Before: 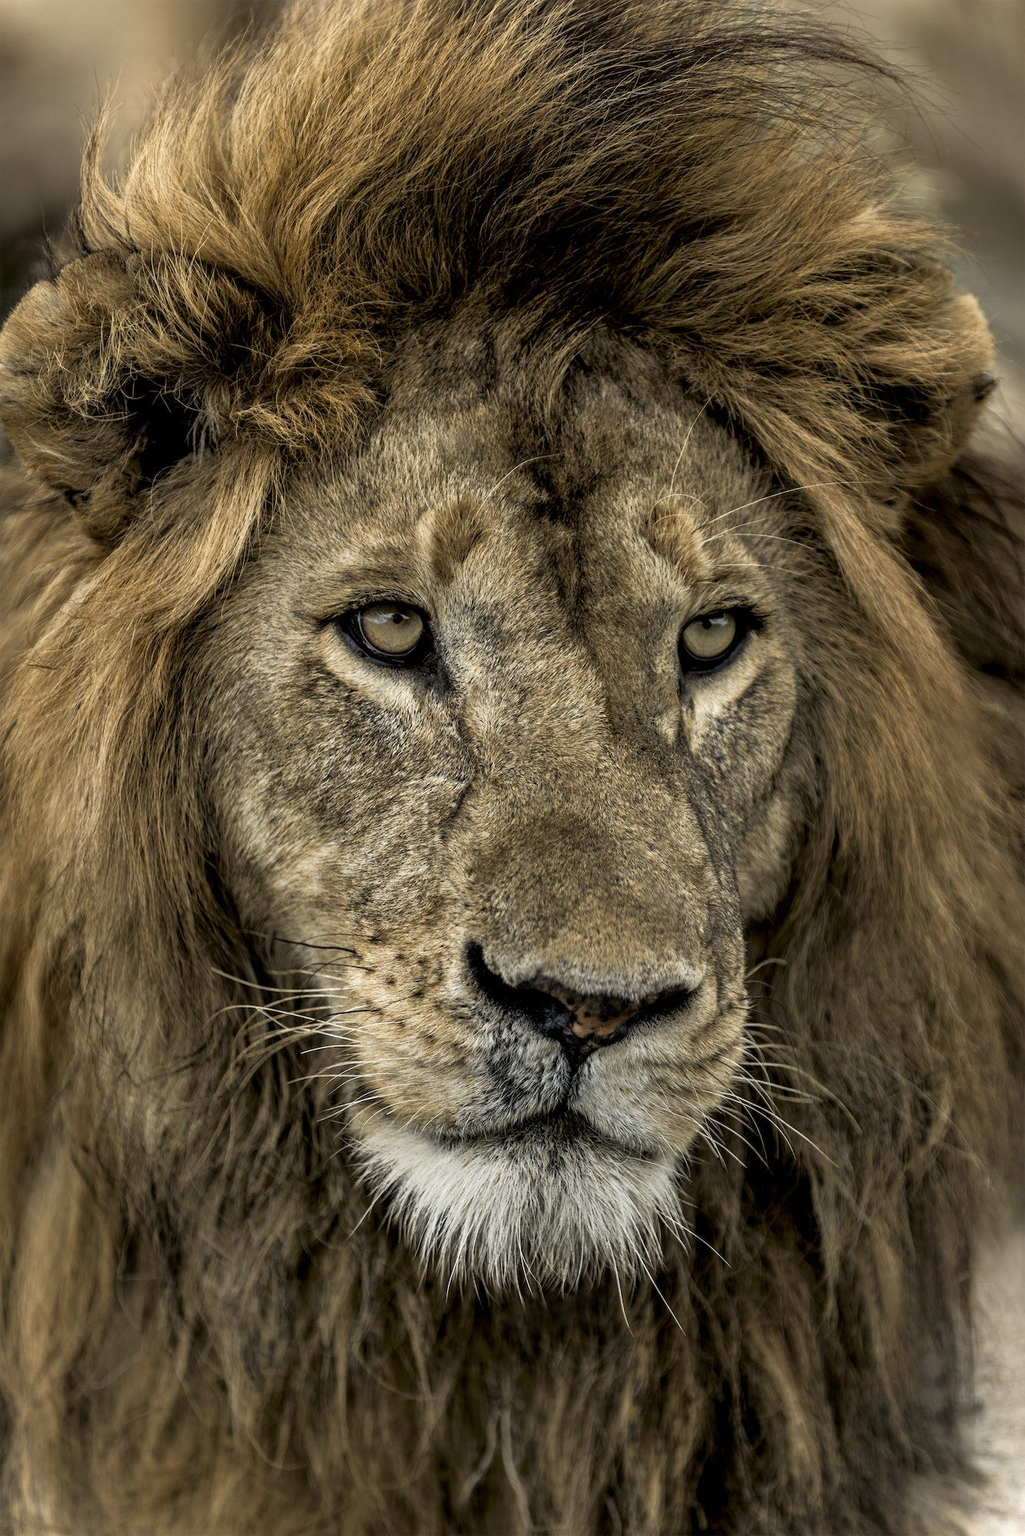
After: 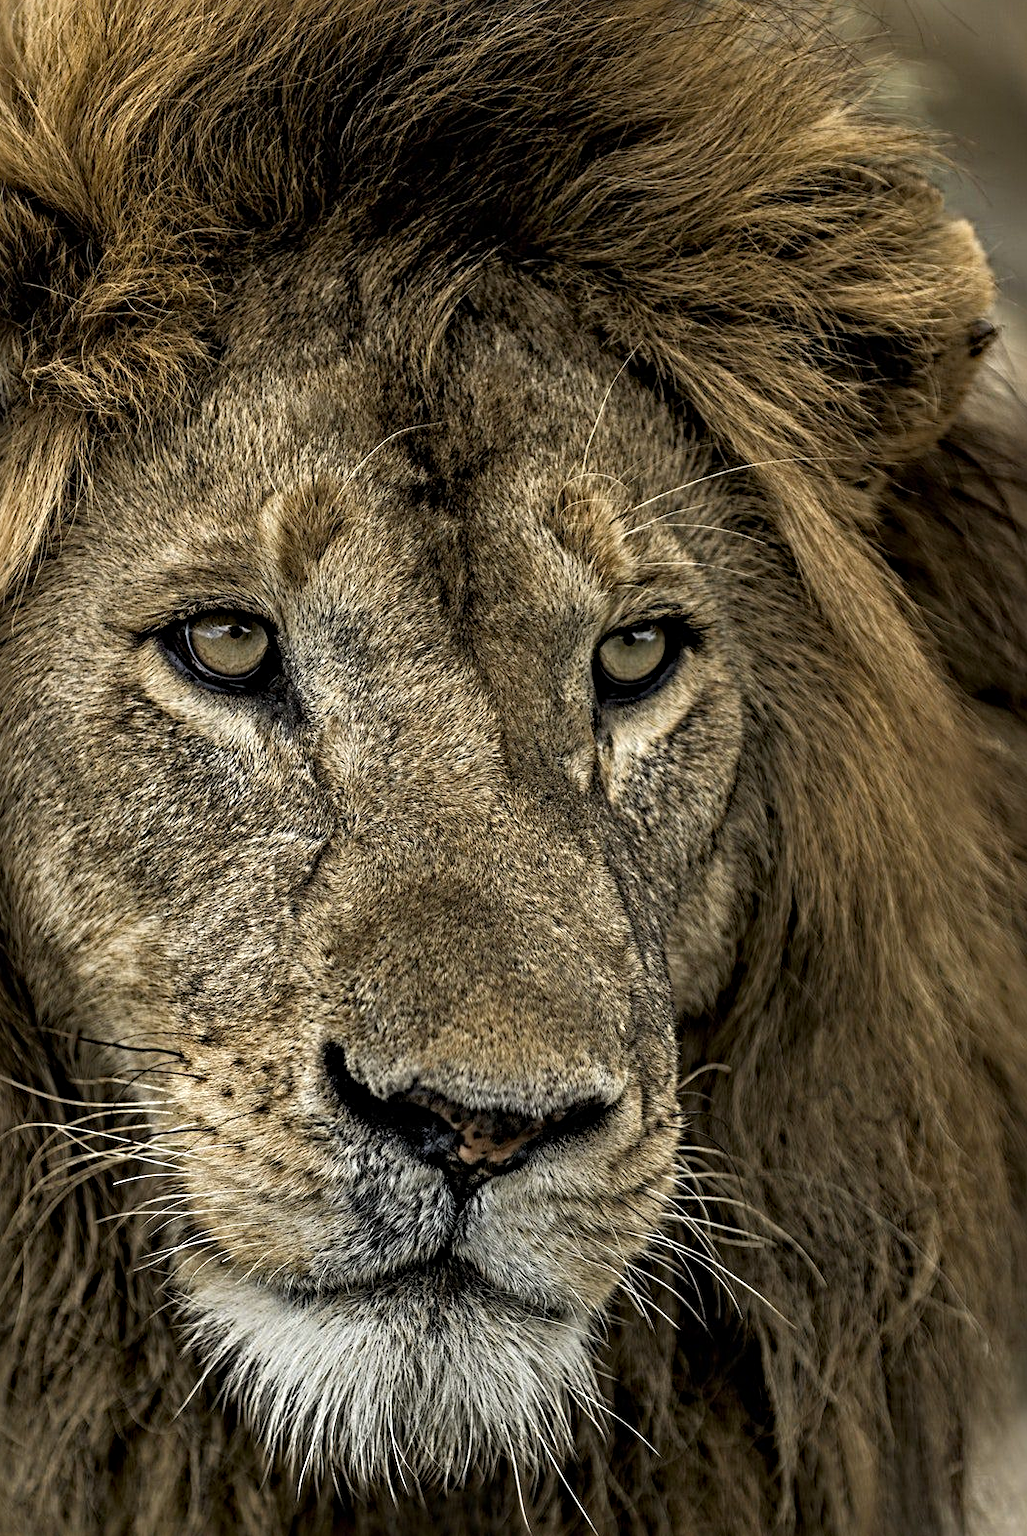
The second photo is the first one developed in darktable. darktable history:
crop and rotate: left 20.74%, top 7.912%, right 0.375%, bottom 13.378%
sharpen: radius 4.883
haze removal: strength 0.29, distance 0.25, compatibility mode true, adaptive false
